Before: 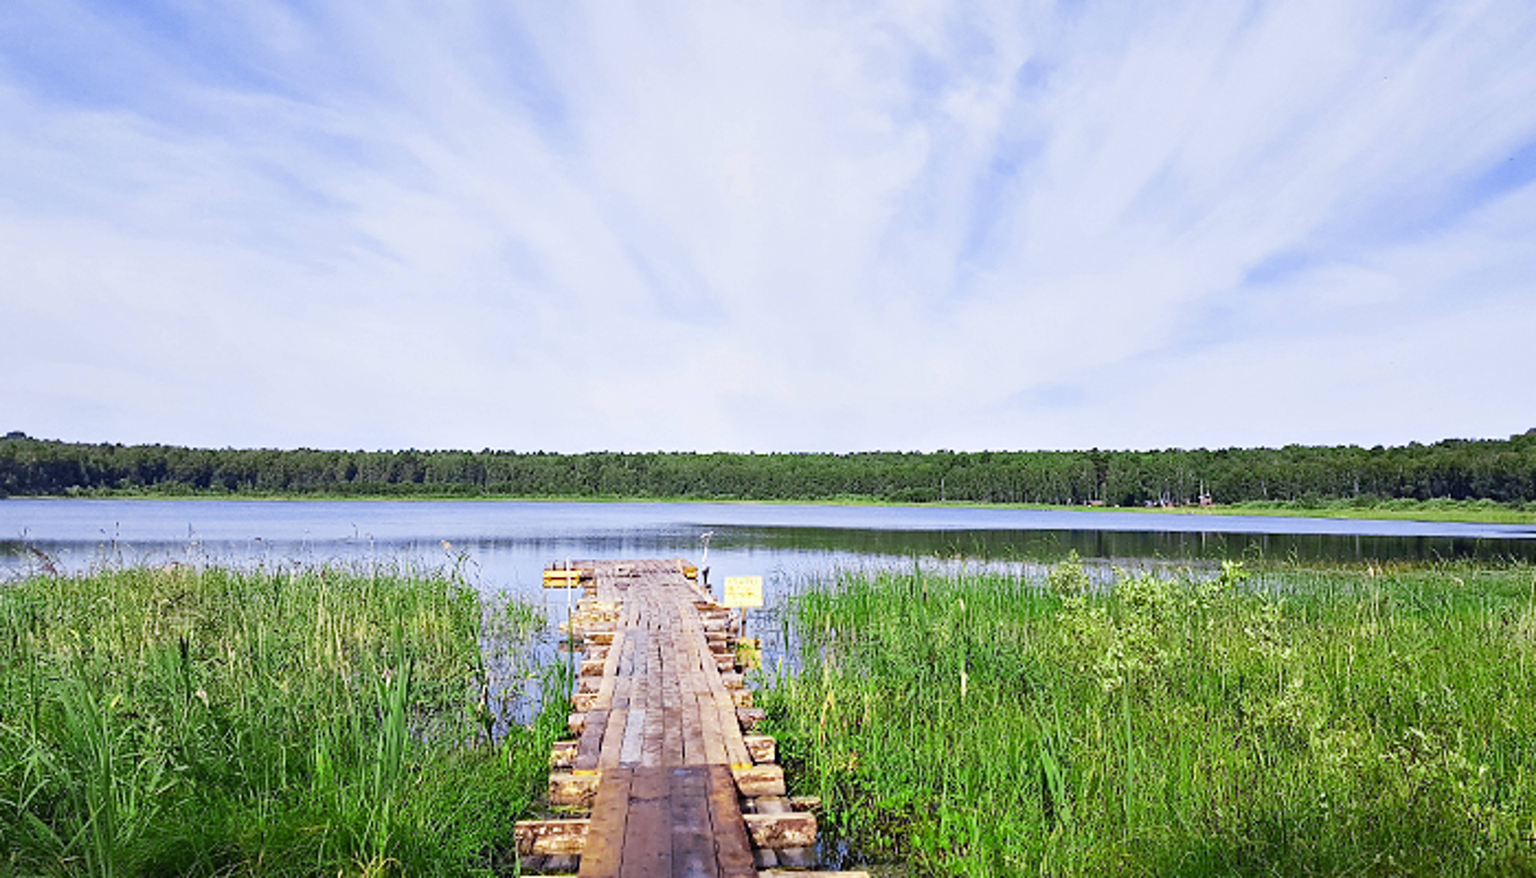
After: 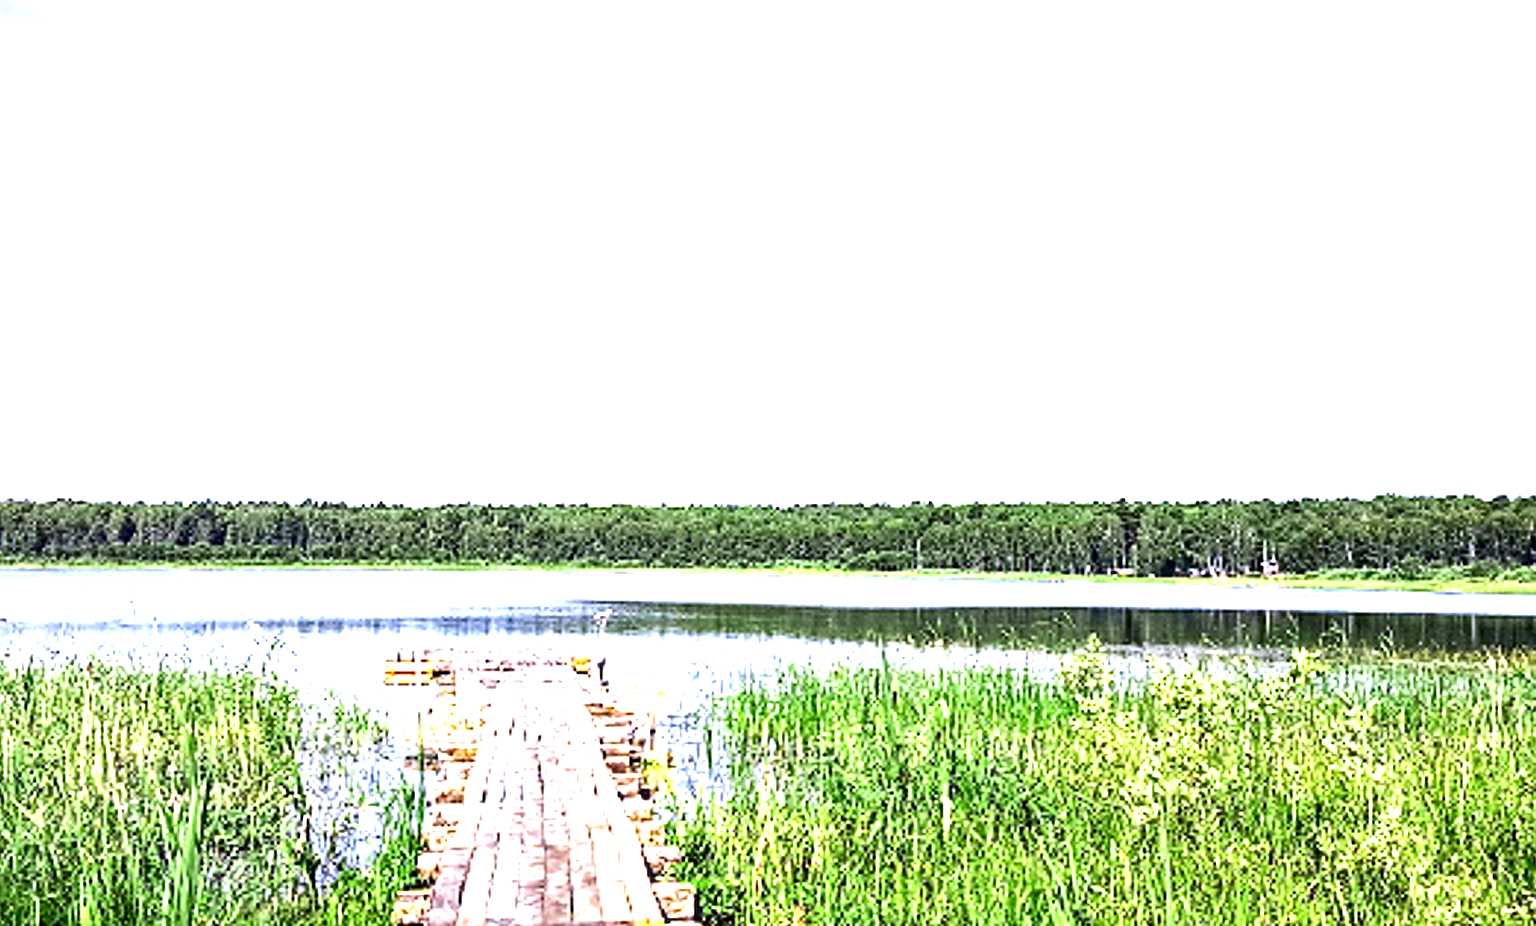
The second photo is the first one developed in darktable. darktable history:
sharpen: on, module defaults
exposure: exposure 0.665 EV, compensate exposure bias true, compensate highlight preservation false
tone equalizer: -8 EV -0.74 EV, -7 EV -0.706 EV, -6 EV -0.627 EV, -5 EV -0.4 EV, -3 EV 0.404 EV, -2 EV 0.6 EV, -1 EV 0.686 EV, +0 EV 0.722 EV, edges refinement/feathering 500, mask exposure compensation -1.57 EV, preserve details no
crop: left 16.699%, top 8.642%, right 8.556%, bottom 12.46%
local contrast: highlights 60%, shadows 63%, detail 160%
